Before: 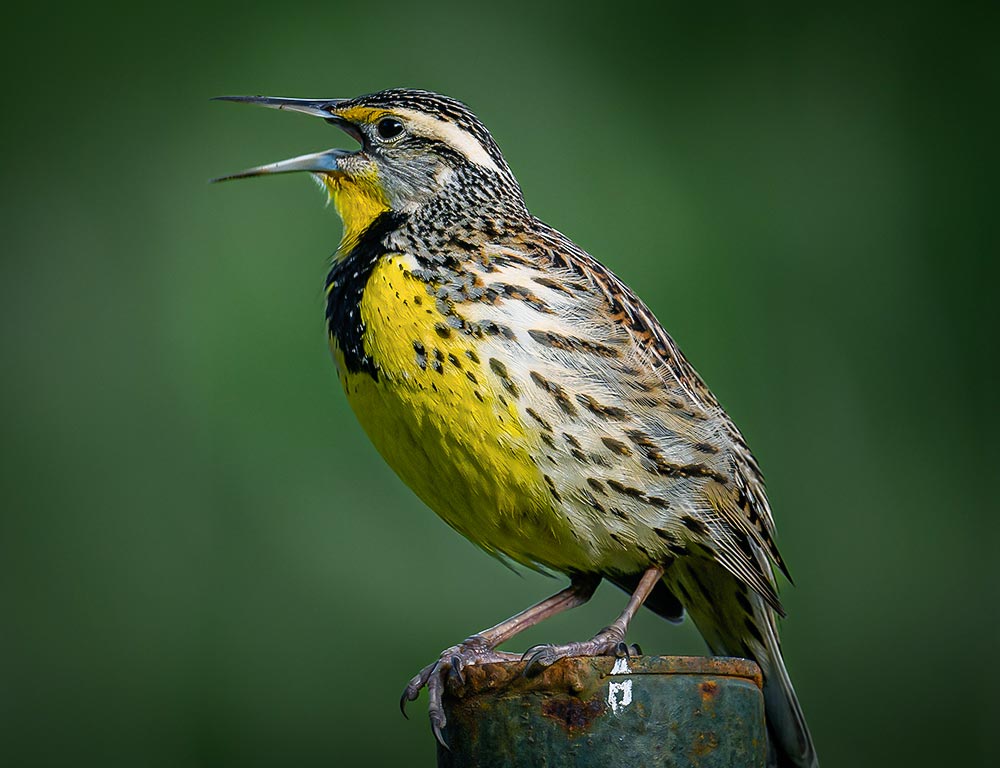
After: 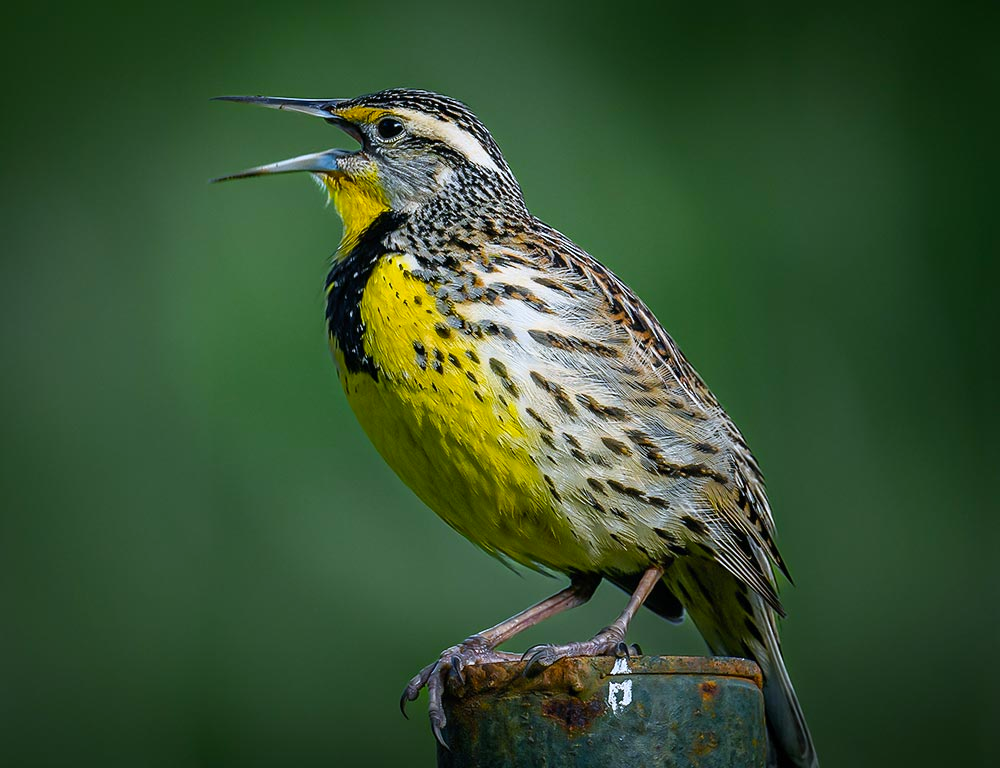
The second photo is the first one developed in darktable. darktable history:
color balance rgb: perceptual saturation grading › global saturation 10%
white balance: red 0.967, blue 1.049
